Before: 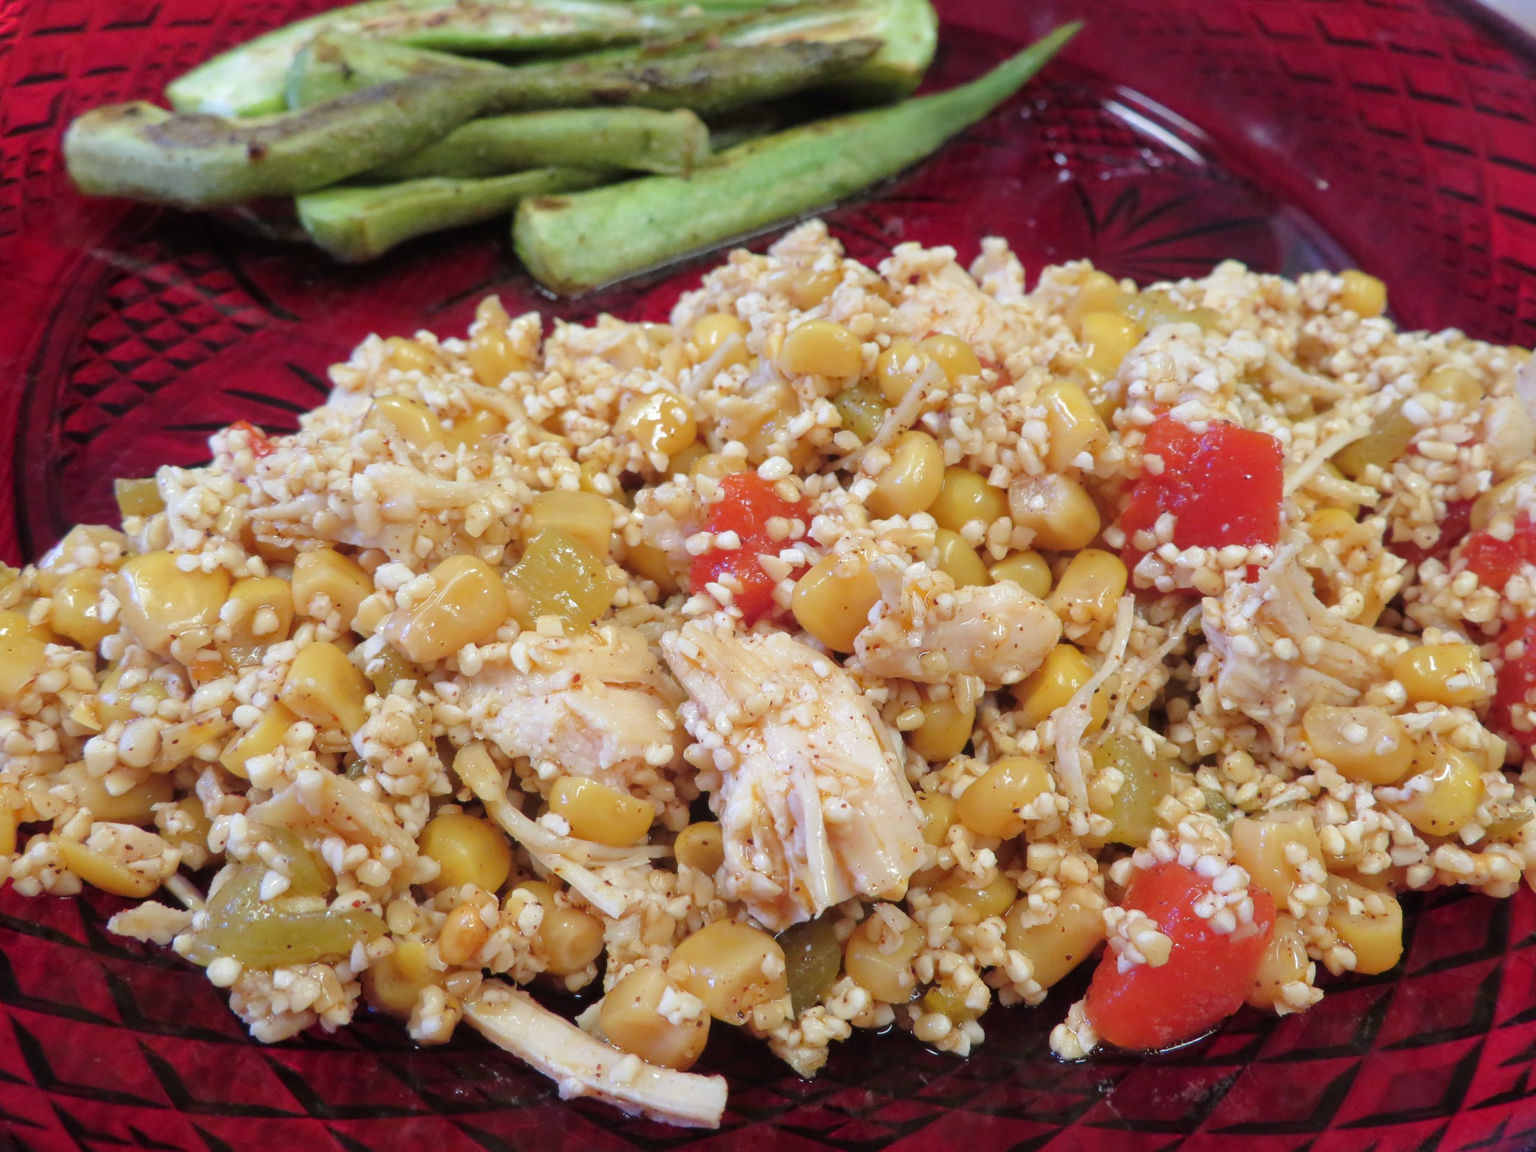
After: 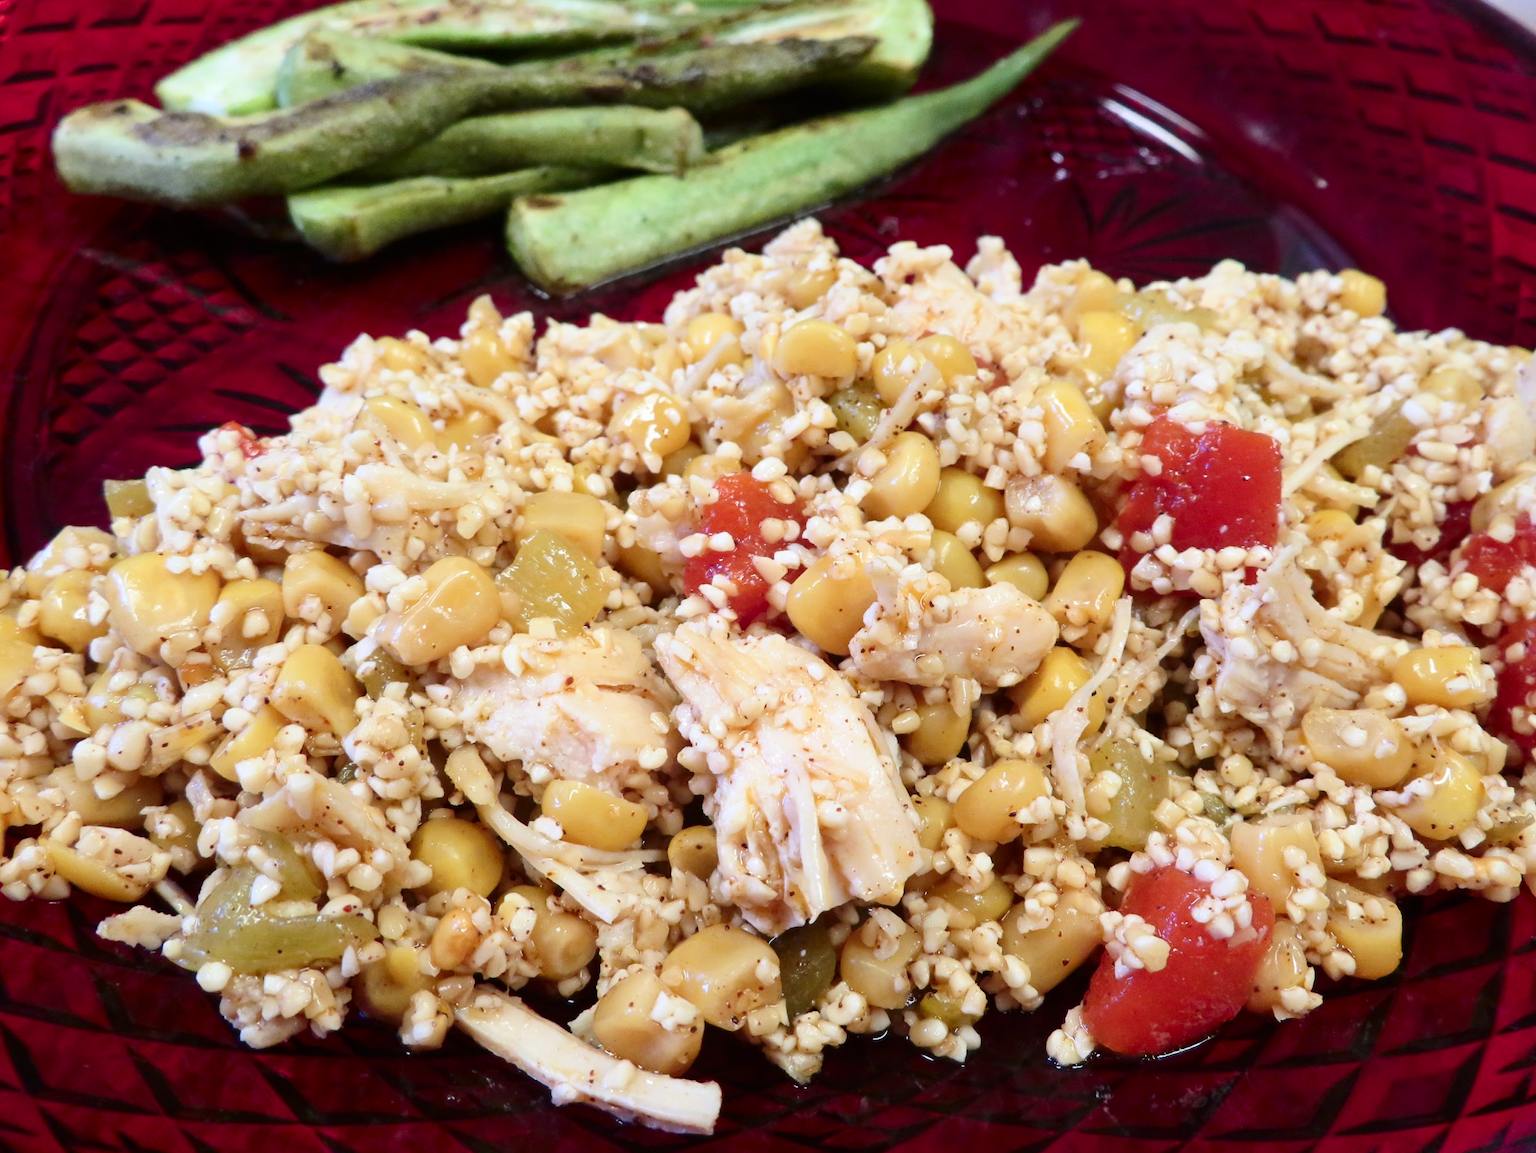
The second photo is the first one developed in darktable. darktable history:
crop and rotate: left 0.807%, top 0.307%, bottom 0.352%
contrast brightness saturation: contrast 0.286
